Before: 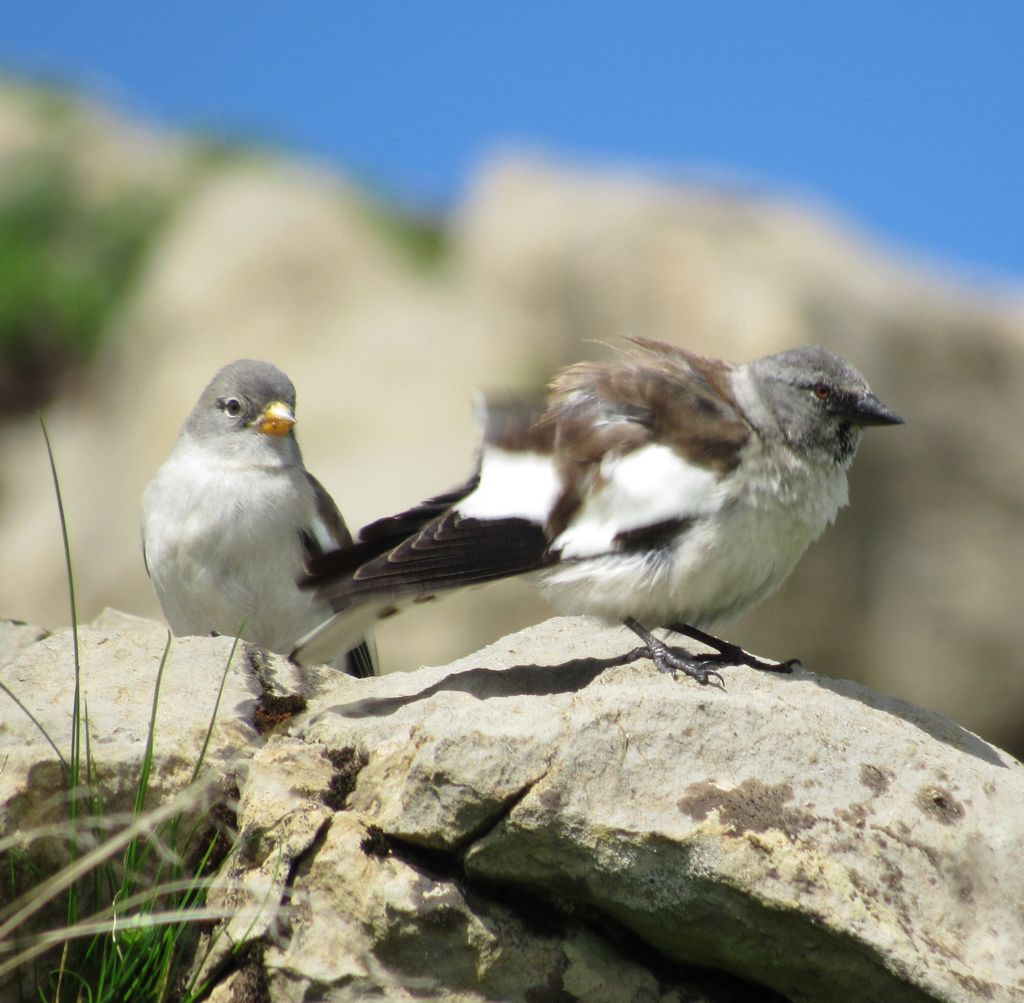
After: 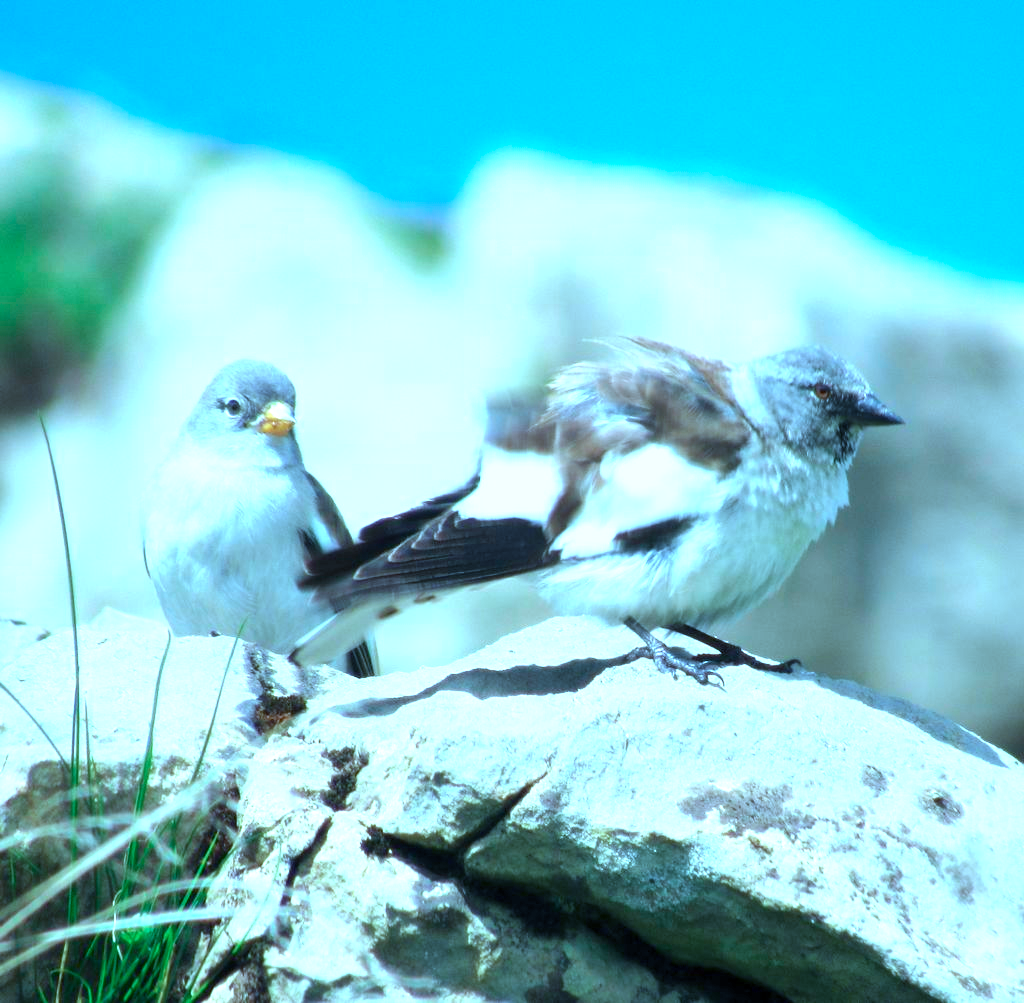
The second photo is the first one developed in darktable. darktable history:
exposure: black level correction 0.001, exposure 0.966 EV, compensate exposure bias true, compensate highlight preservation false
tone equalizer: edges refinement/feathering 500, mask exposure compensation -1.57 EV, preserve details no
levels: levels [0, 0.474, 0.947]
color calibration: illuminant custom, x 0.432, y 0.394, temperature 3100.86 K
